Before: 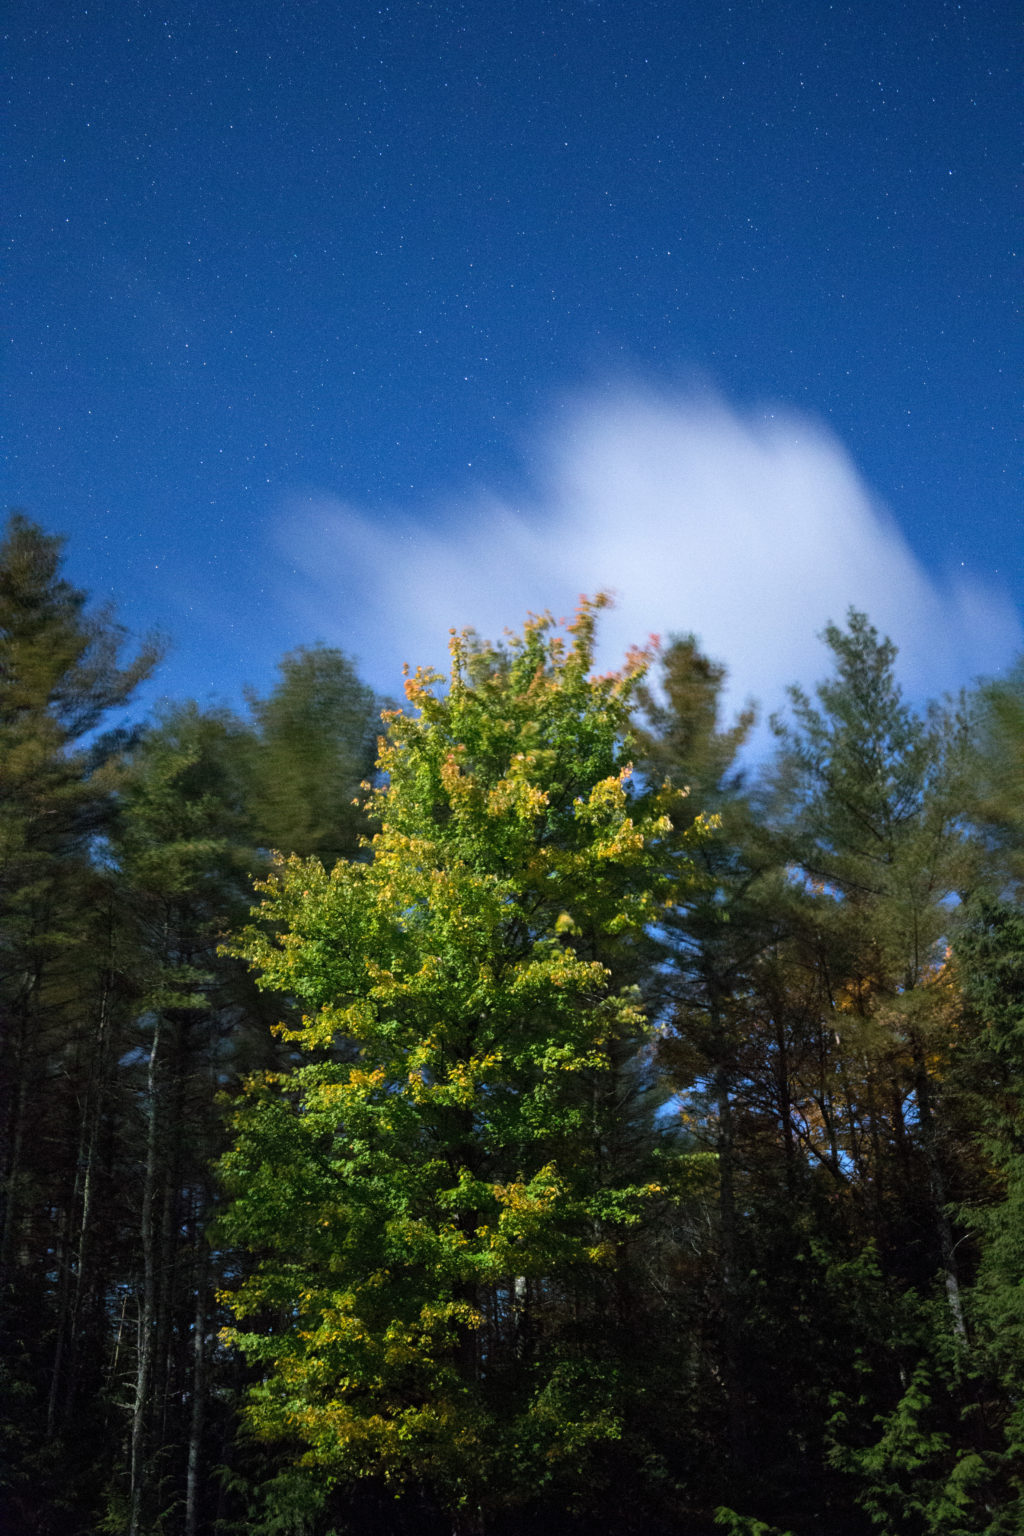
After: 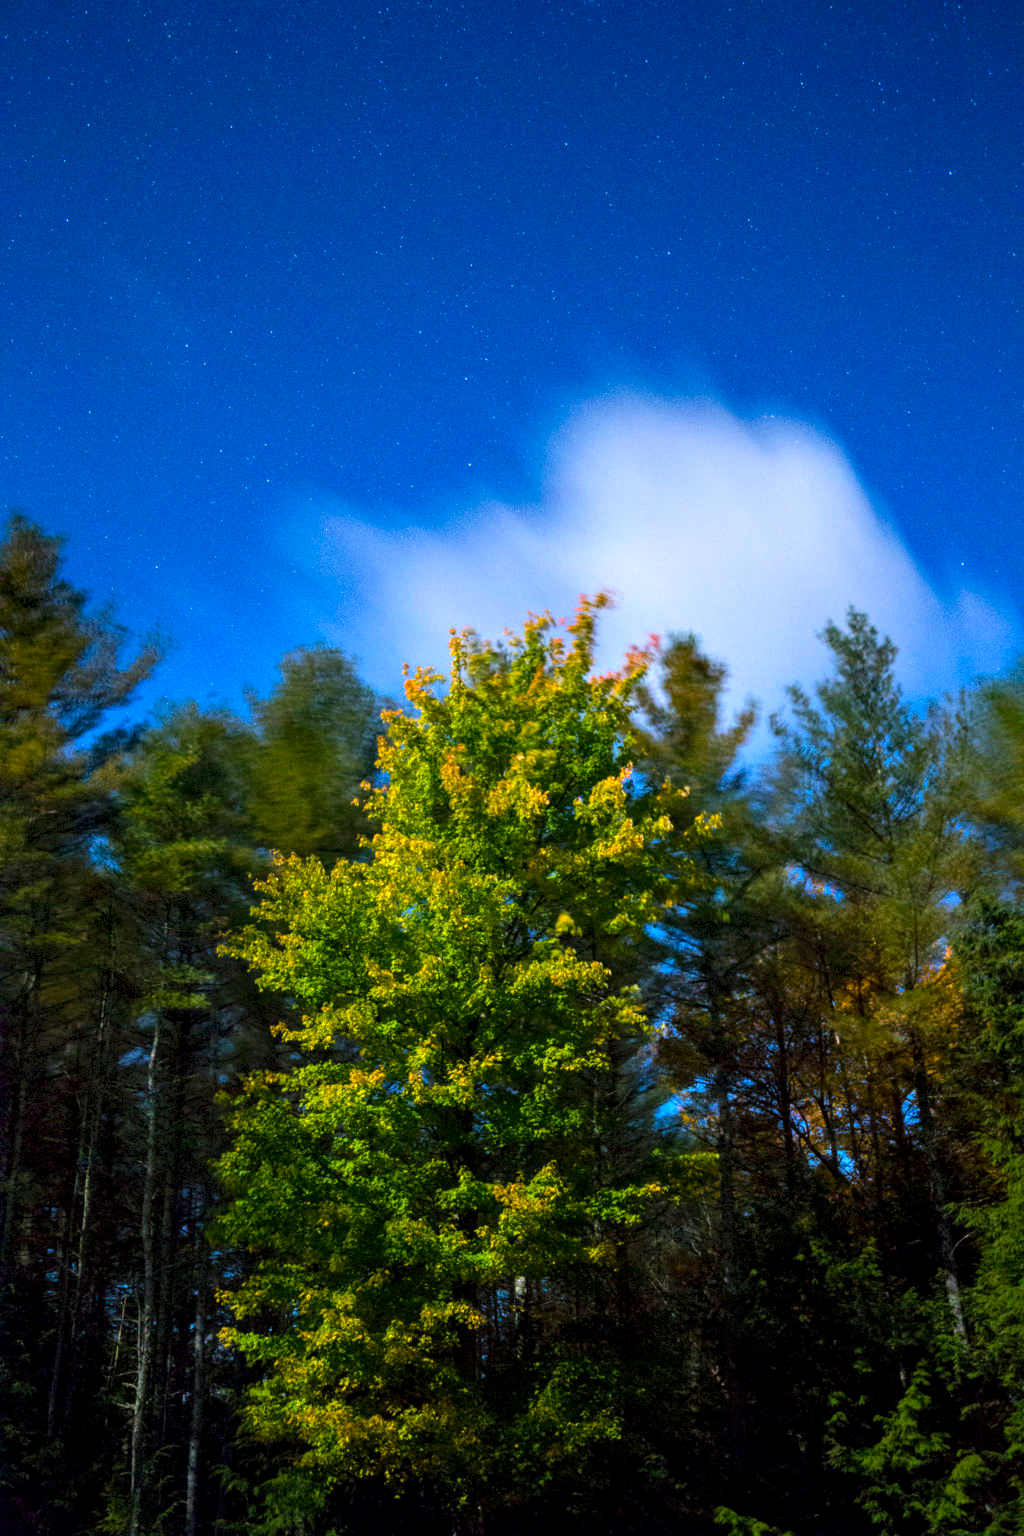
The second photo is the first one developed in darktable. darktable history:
local contrast: detail 130%
color balance rgb: highlights gain › chroma 1.019%, highlights gain › hue 60.17°, linear chroma grading › global chroma 24.726%, perceptual saturation grading › global saturation 25.517%, global vibrance 20%
